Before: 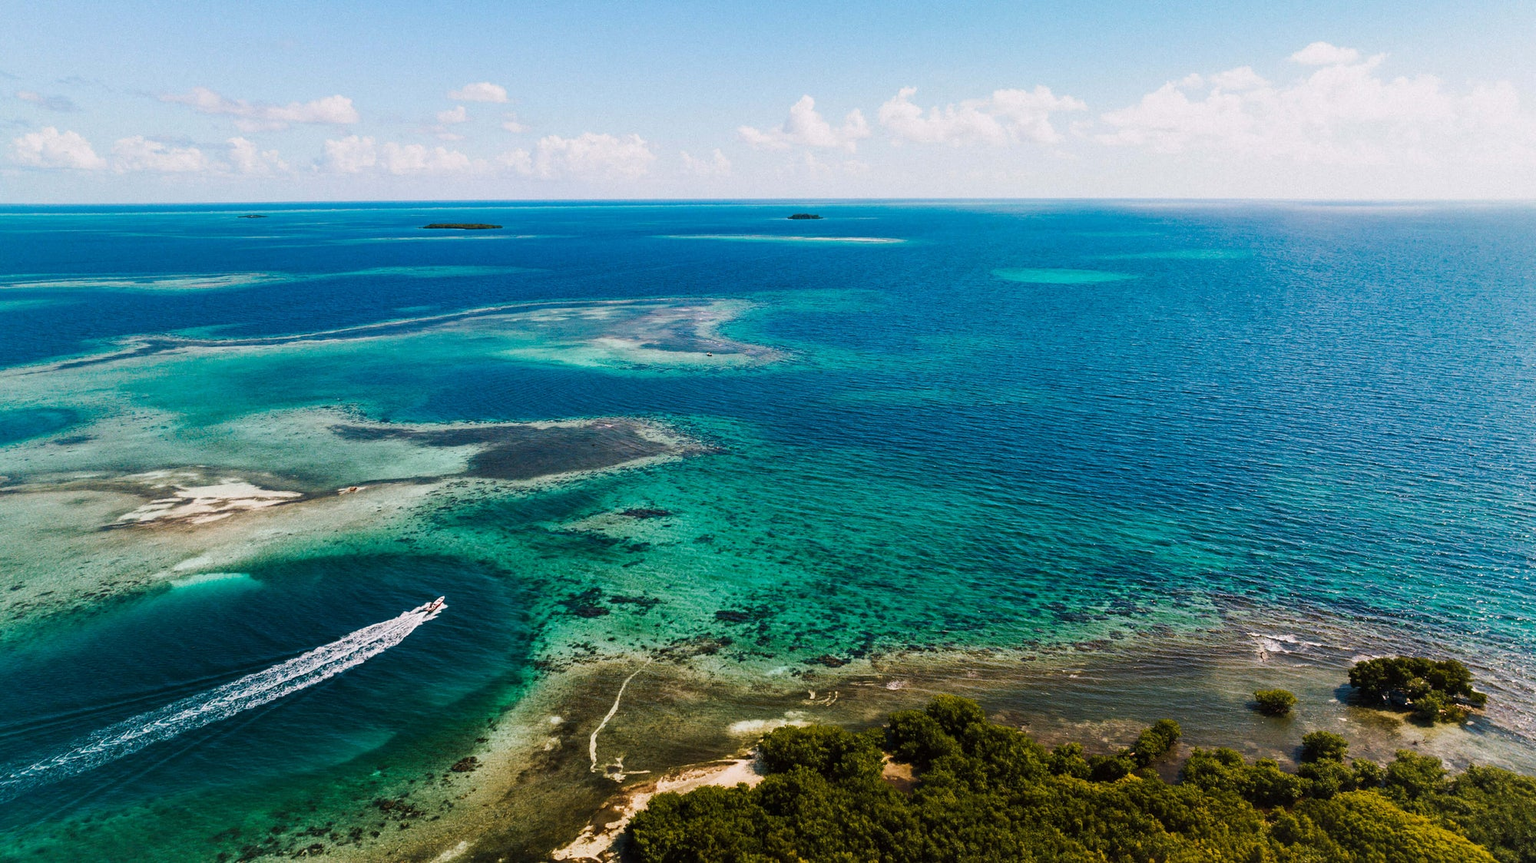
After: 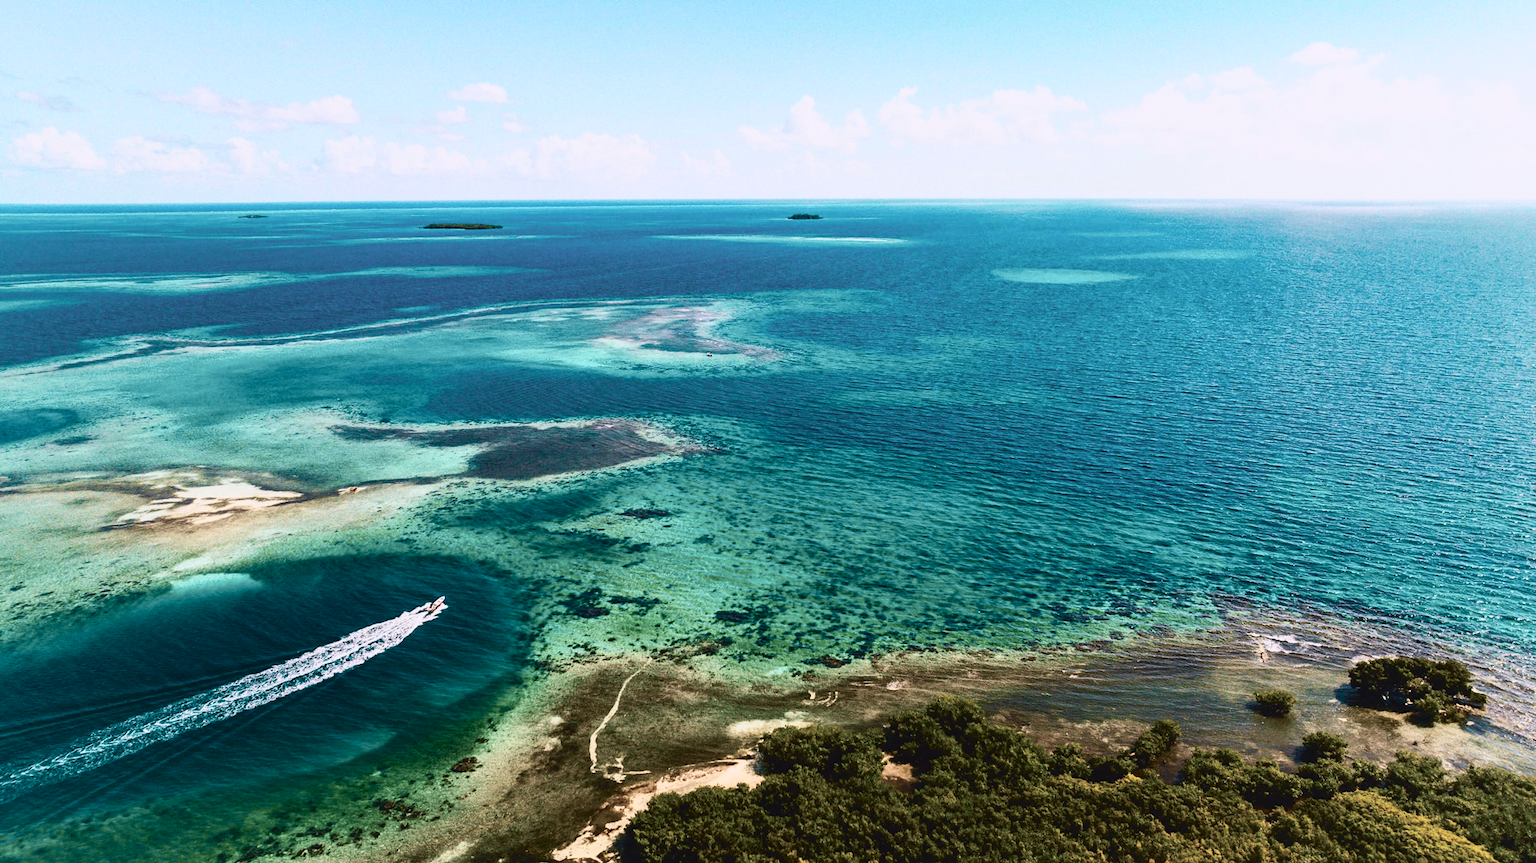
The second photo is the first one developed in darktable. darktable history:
tone equalizer: on, module defaults
tone curve: curves: ch0 [(0, 0.039) (0.104, 0.094) (0.285, 0.301) (0.673, 0.796) (0.845, 0.932) (0.994, 0.971)]; ch1 [(0, 0) (0.356, 0.385) (0.424, 0.405) (0.498, 0.502) (0.586, 0.57) (0.657, 0.642) (1, 1)]; ch2 [(0, 0) (0.424, 0.438) (0.46, 0.453) (0.515, 0.505) (0.557, 0.57) (0.612, 0.583) (0.722, 0.67) (1, 1)], color space Lab, independent channels, preserve colors none
